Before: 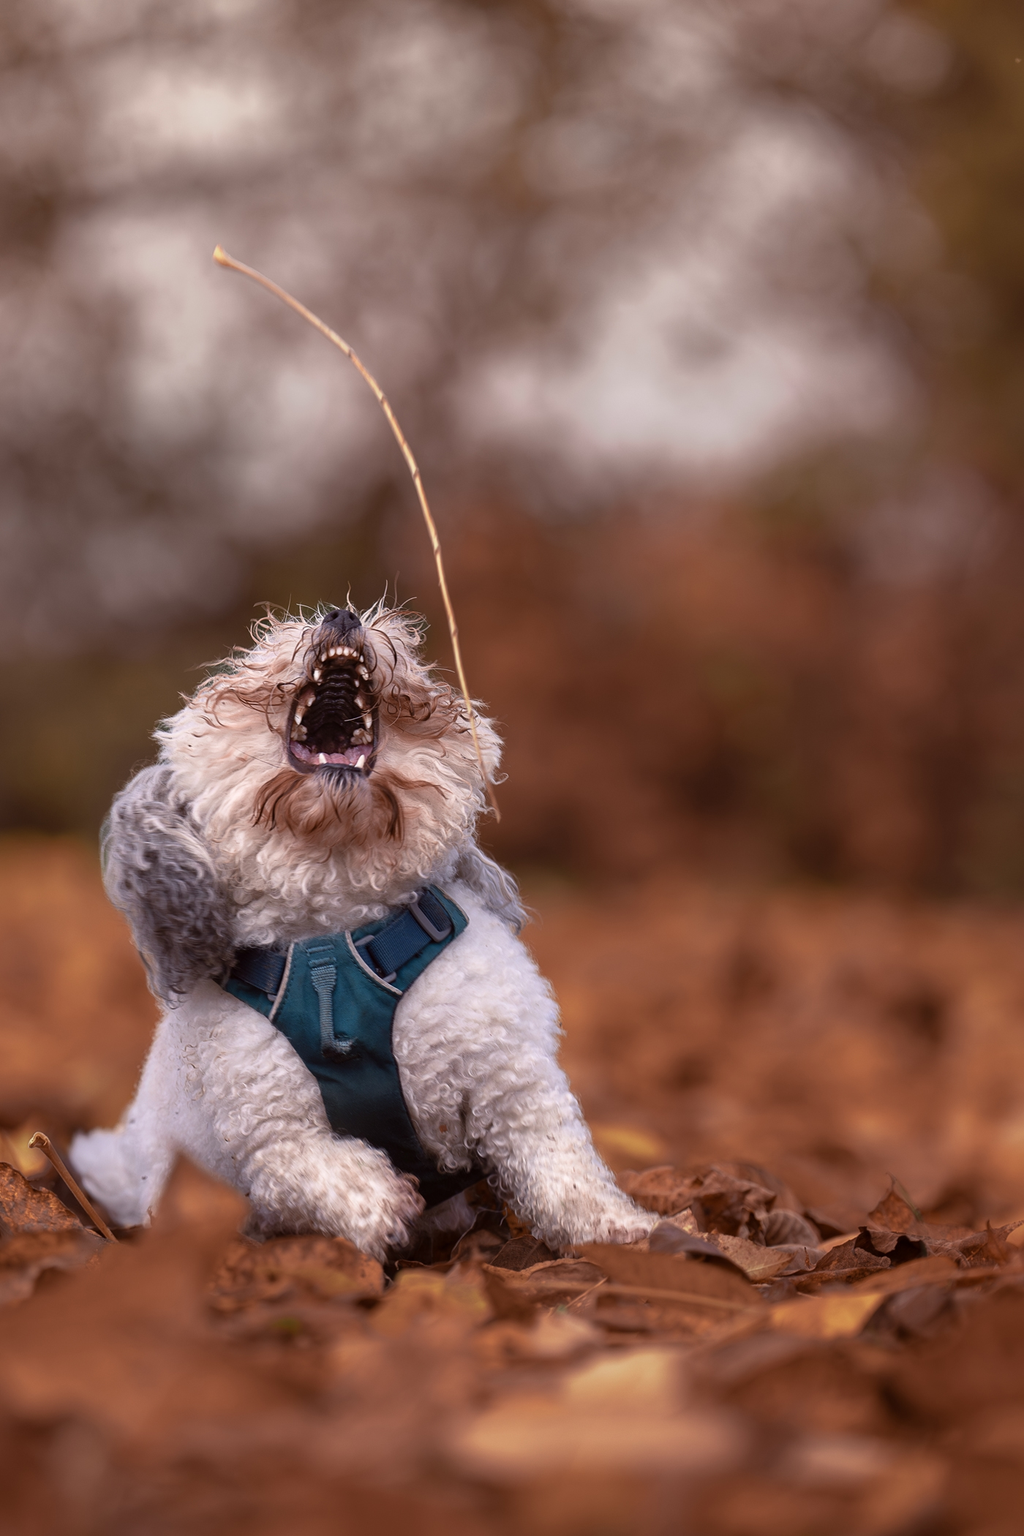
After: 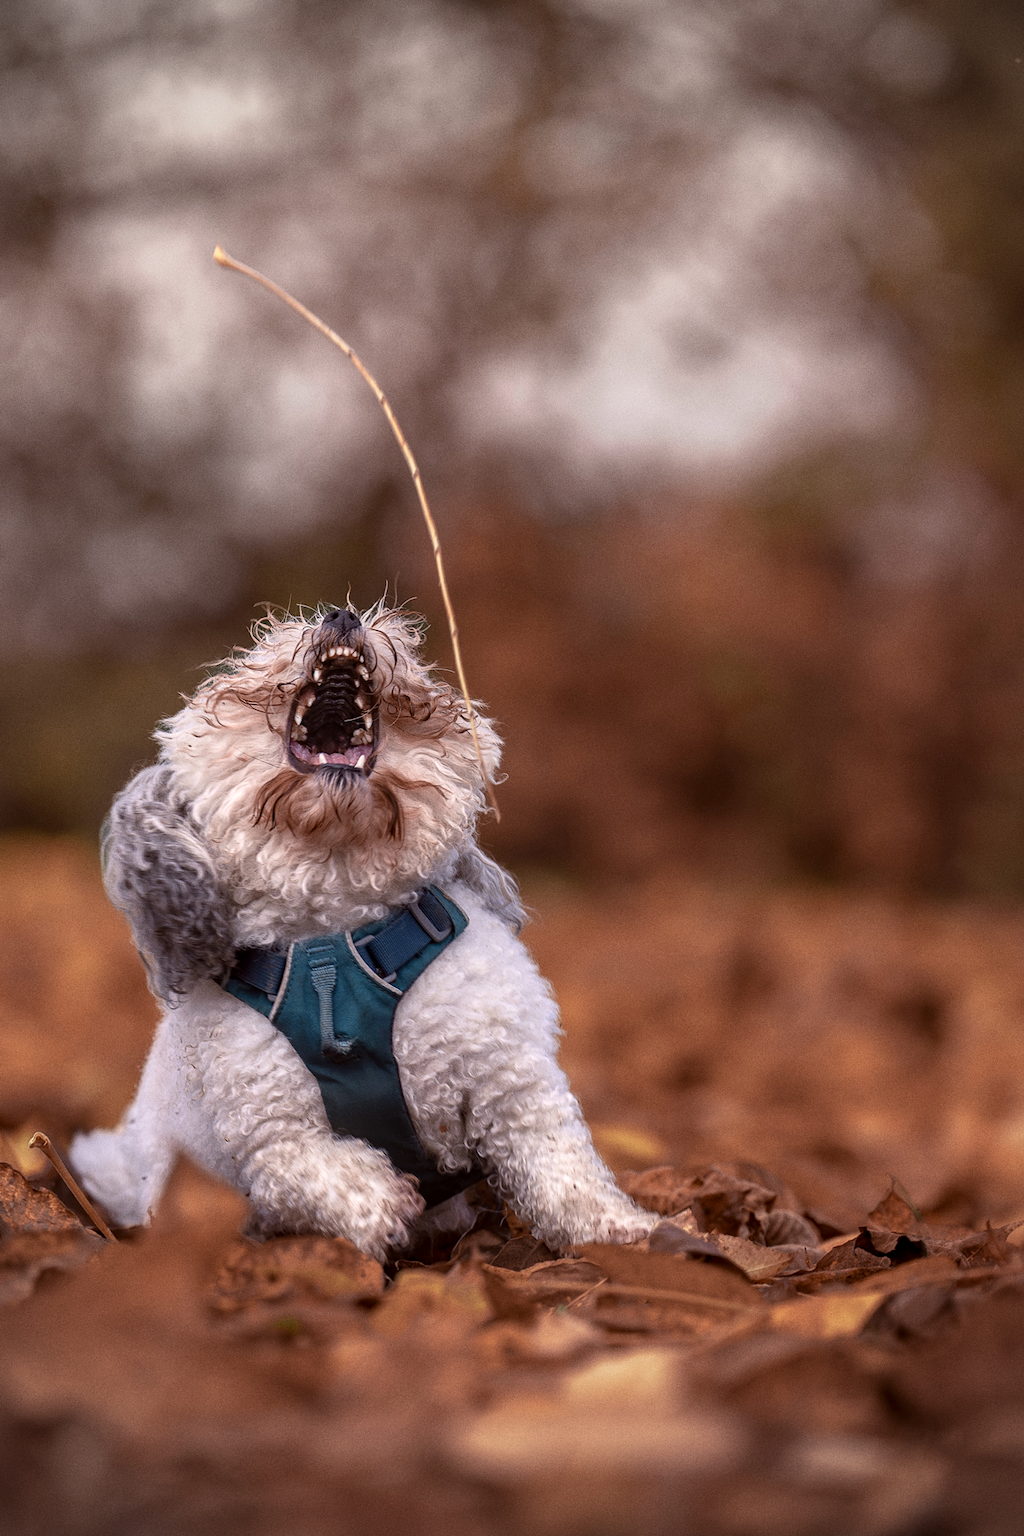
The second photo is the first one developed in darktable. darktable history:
vignetting: unbound false
local contrast: on, module defaults
grain: coarseness 0.09 ISO
